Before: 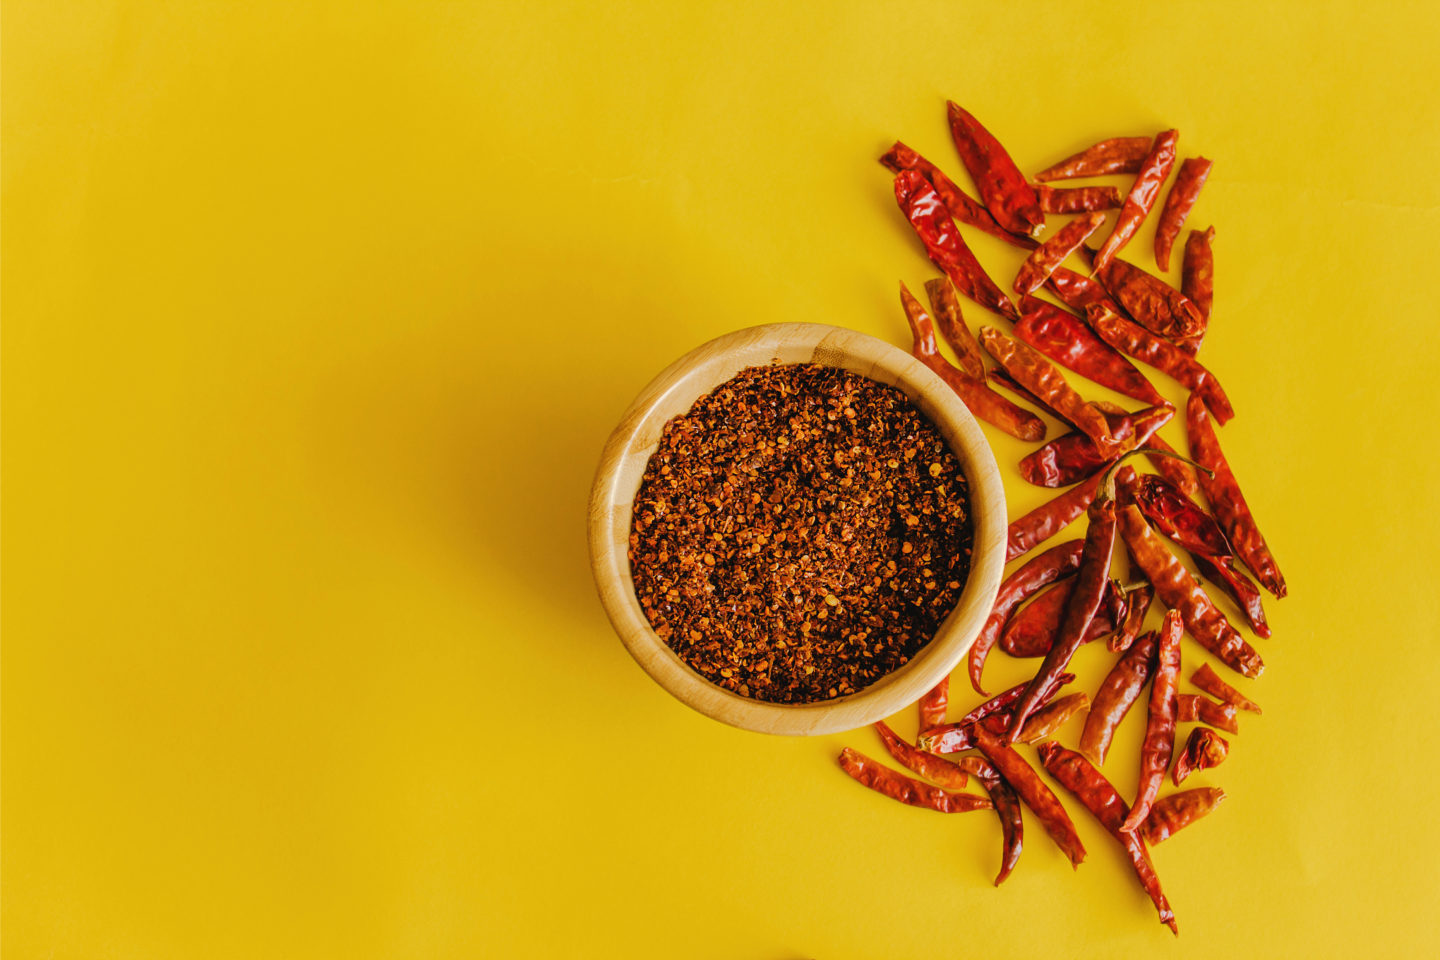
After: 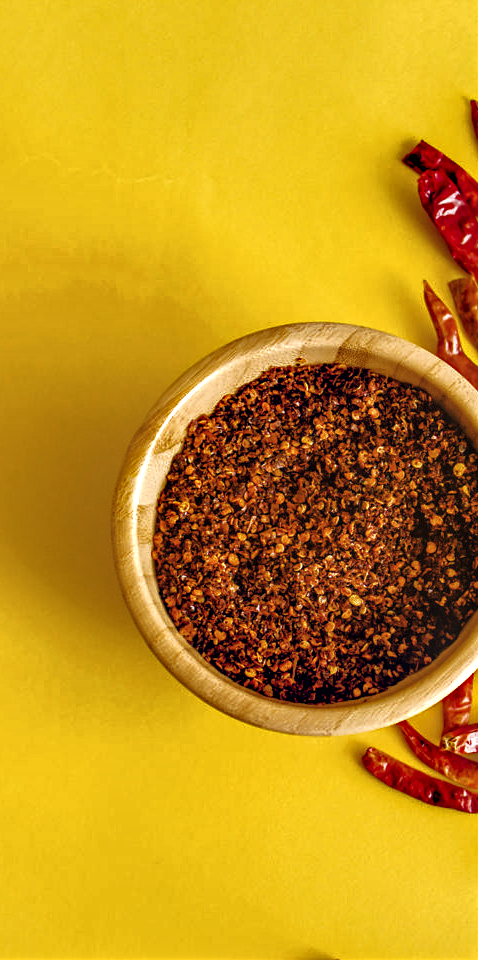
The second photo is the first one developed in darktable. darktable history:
local contrast: on, module defaults
crop: left 33.079%, right 33.695%
base curve: curves: ch0 [(0, 0) (0.826, 0.587) (1, 1)], fusion 1
color correction: highlights b* -0.008, saturation 0.987
